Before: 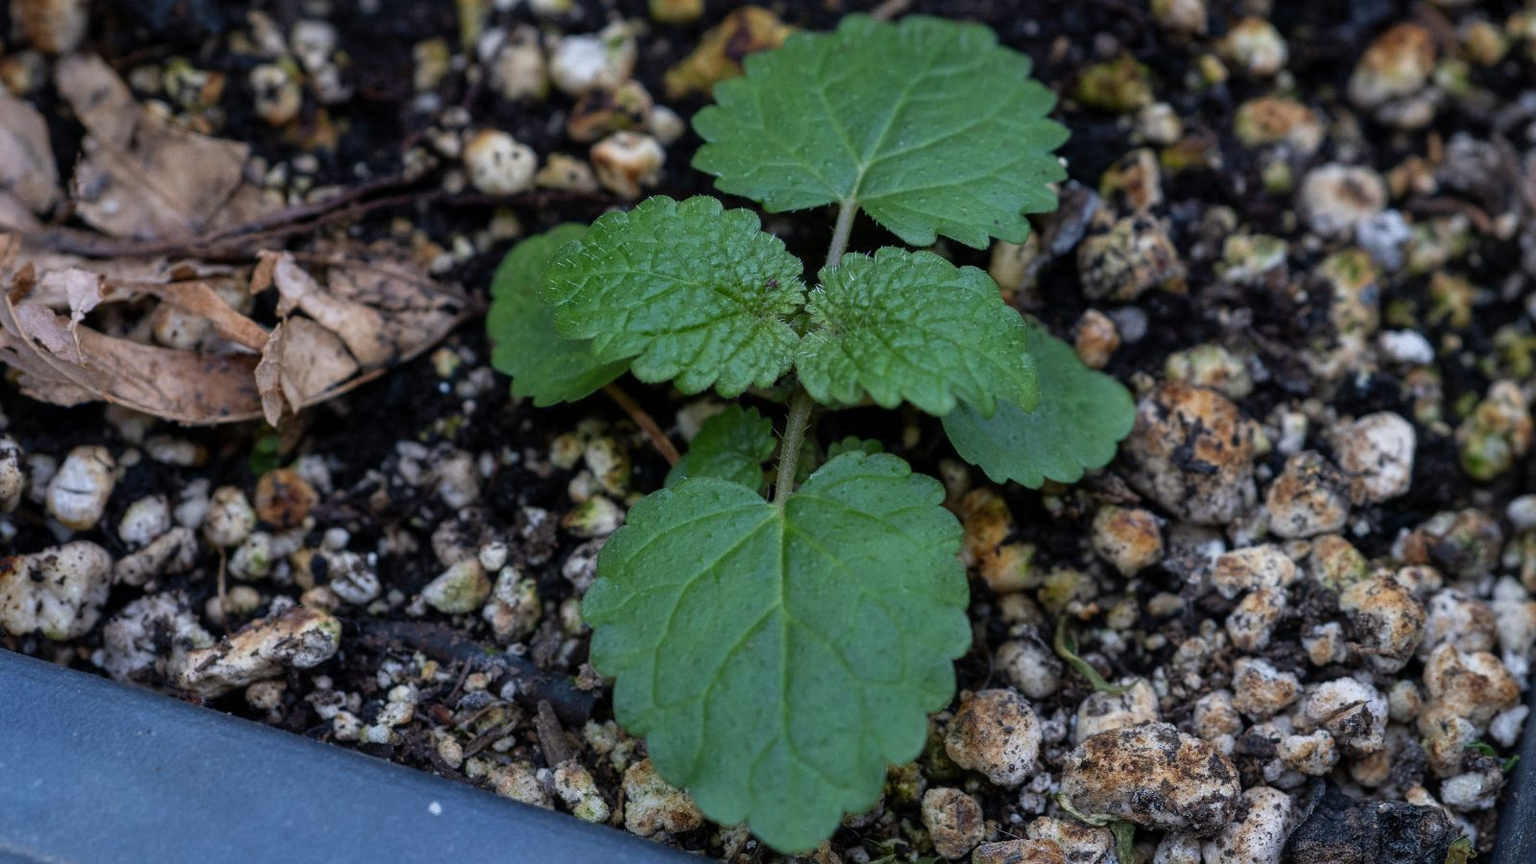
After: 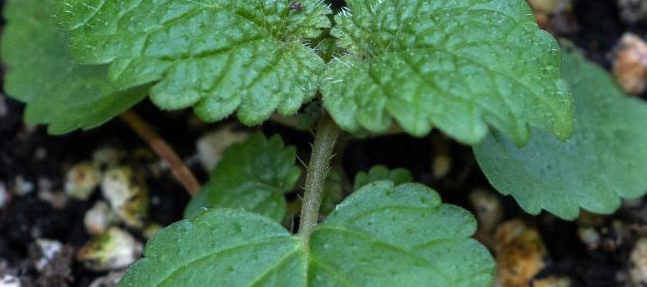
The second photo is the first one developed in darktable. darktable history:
crop: left 31.751%, top 32.172%, right 27.8%, bottom 35.83%
exposure: black level correction 0, exposure 0.7 EV, compensate exposure bias true, compensate highlight preservation false
